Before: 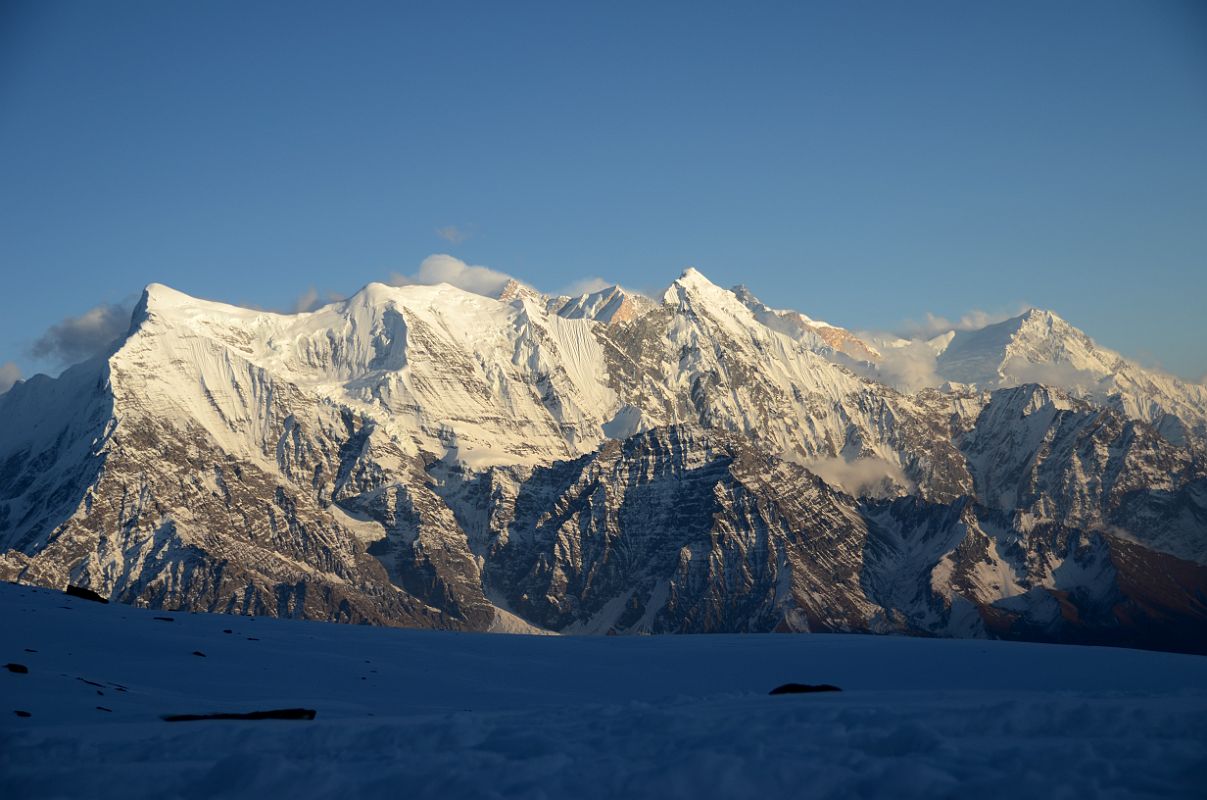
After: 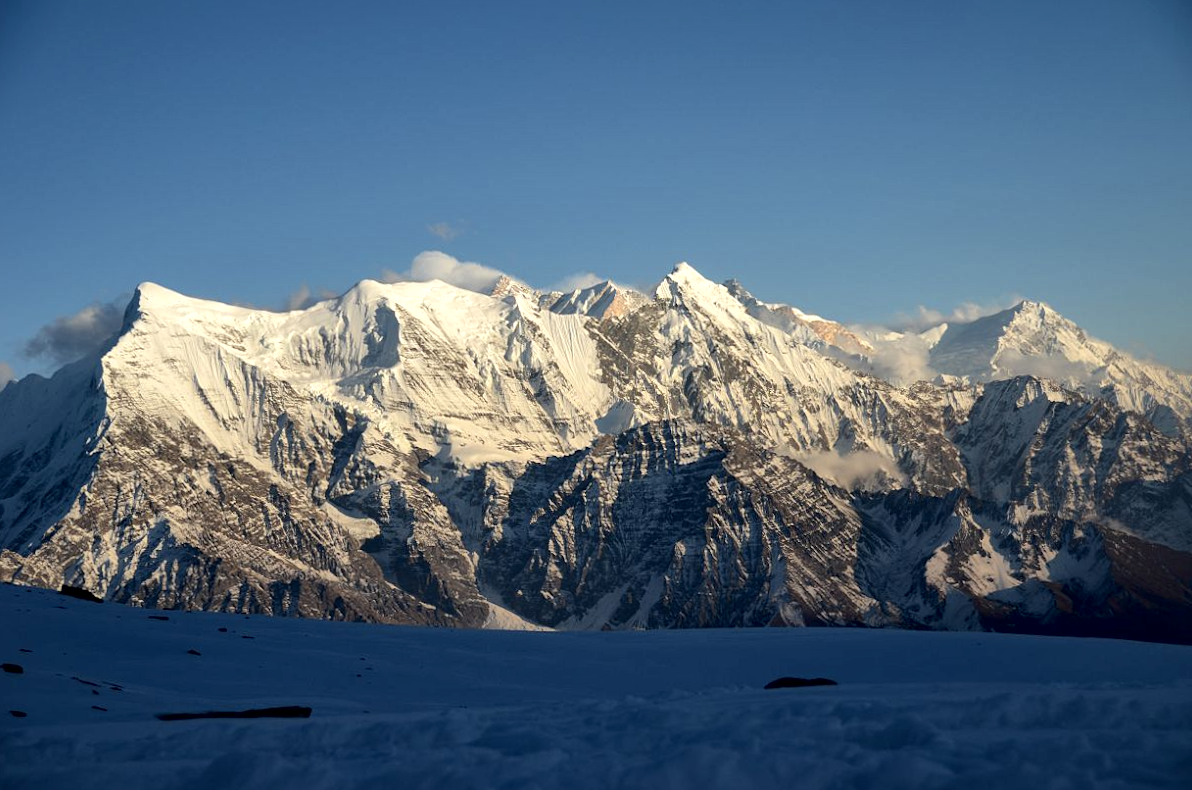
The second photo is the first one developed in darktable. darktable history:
rotate and perspective: rotation -0.45°, automatic cropping original format, crop left 0.008, crop right 0.992, crop top 0.012, crop bottom 0.988
local contrast: mode bilateral grid, contrast 25, coarseness 60, detail 151%, midtone range 0.2
